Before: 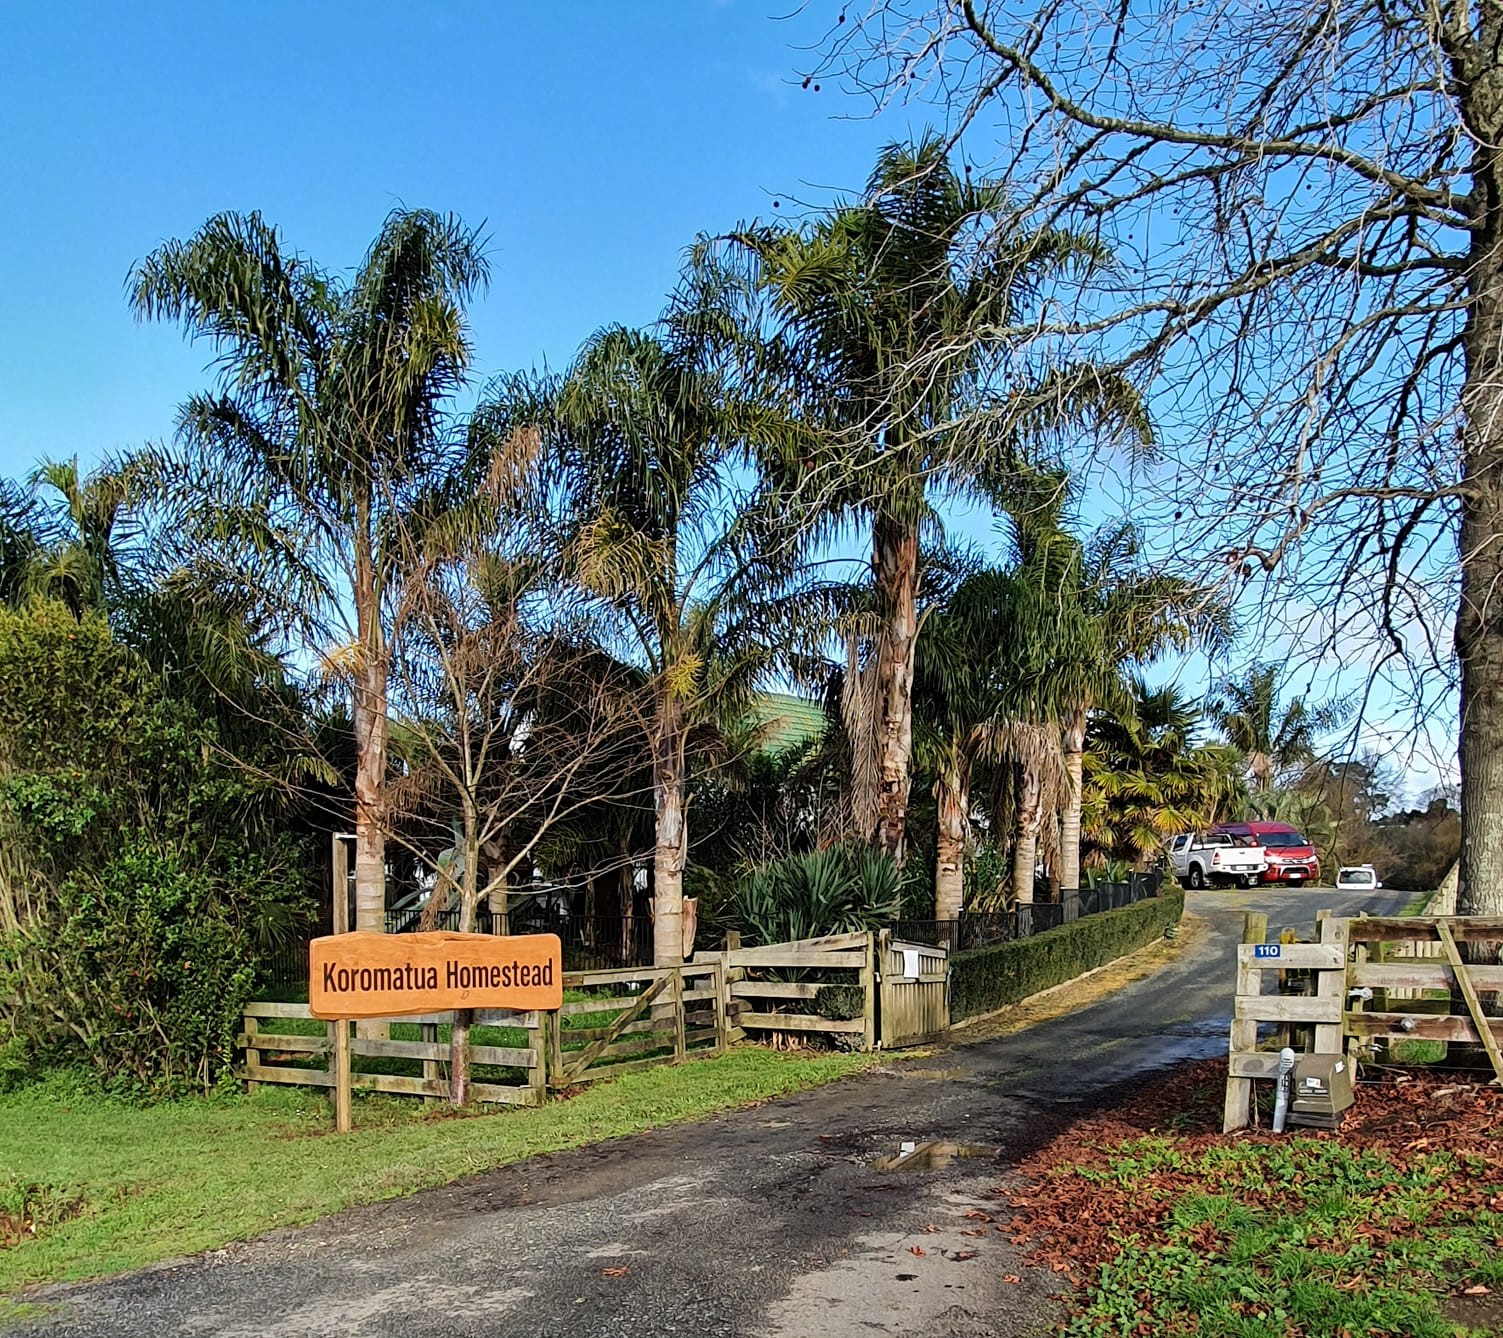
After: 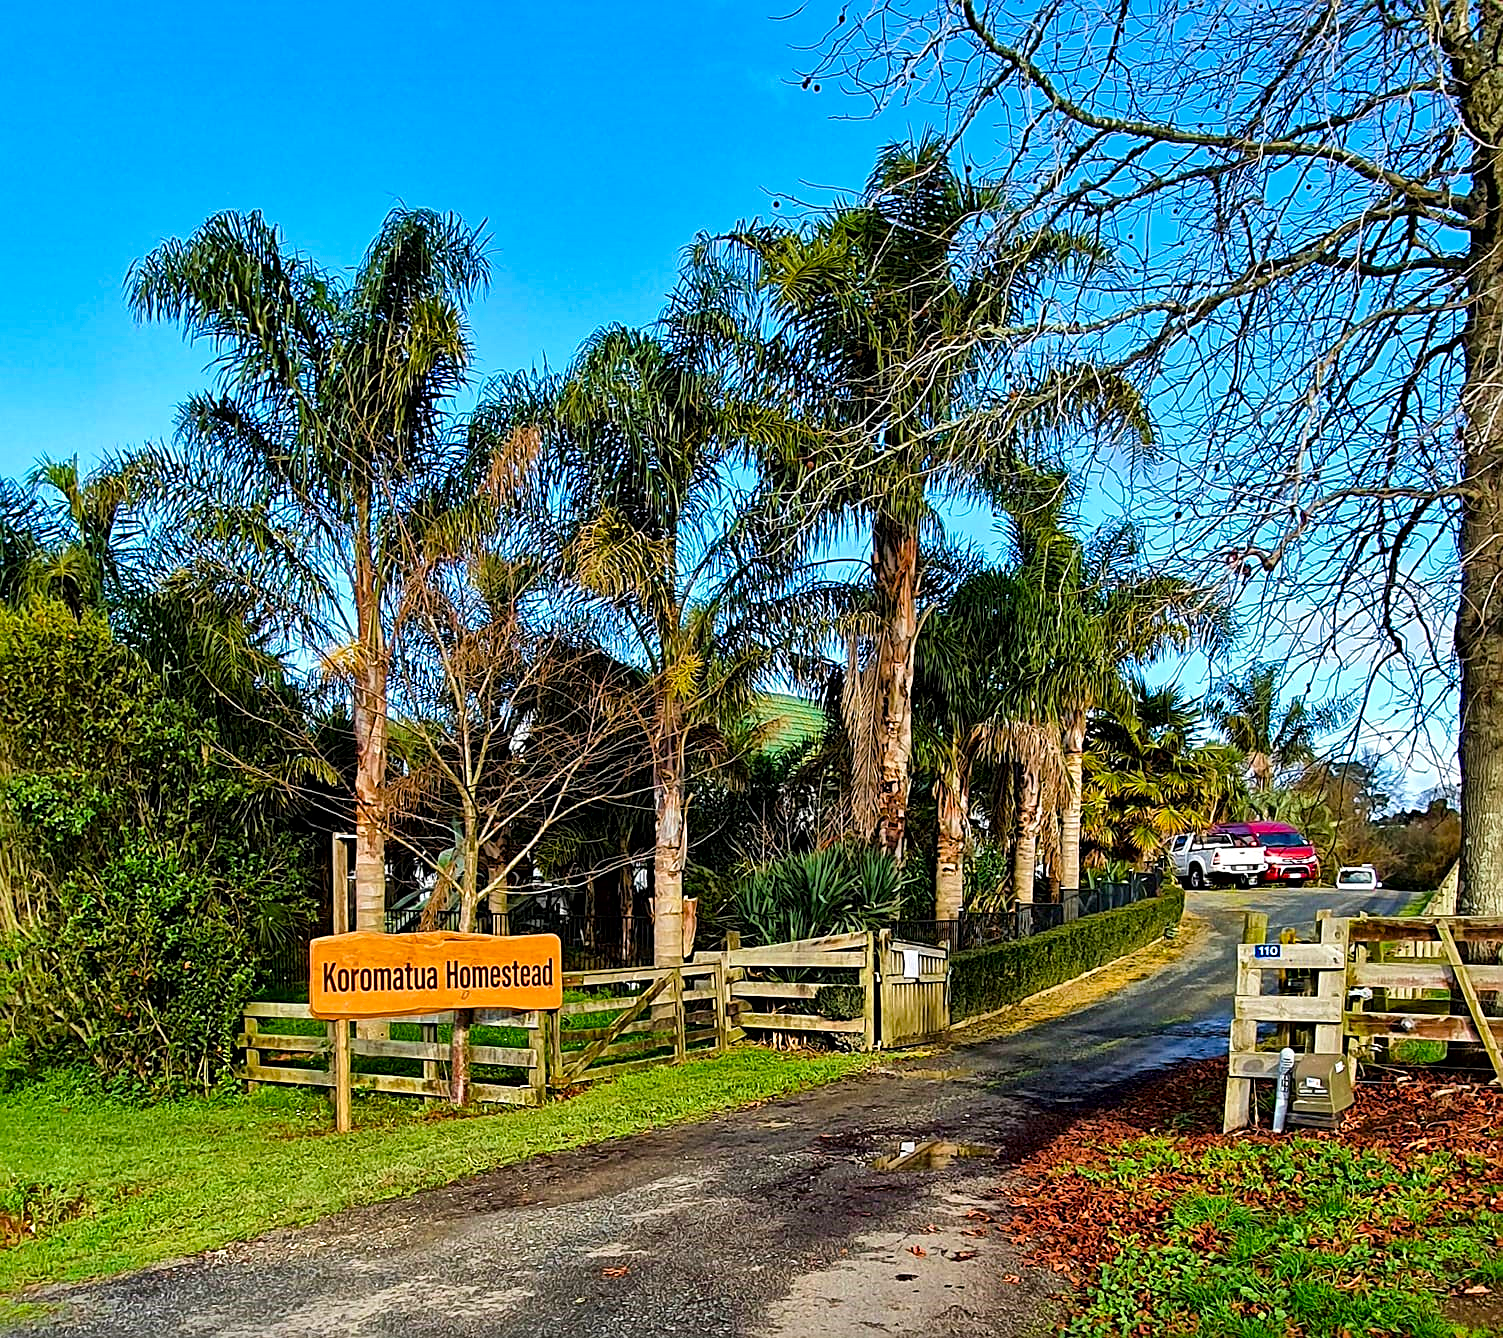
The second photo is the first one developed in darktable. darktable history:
color balance rgb: perceptual saturation grading › global saturation 35.058%, perceptual saturation grading › highlights -25.317%, perceptual saturation grading › shadows 24.65%, global vibrance 20%
sharpen: on, module defaults
contrast brightness saturation: saturation 0.183
local contrast: mode bilateral grid, contrast 19, coarseness 51, detail 171%, midtone range 0.2
velvia: on, module defaults
